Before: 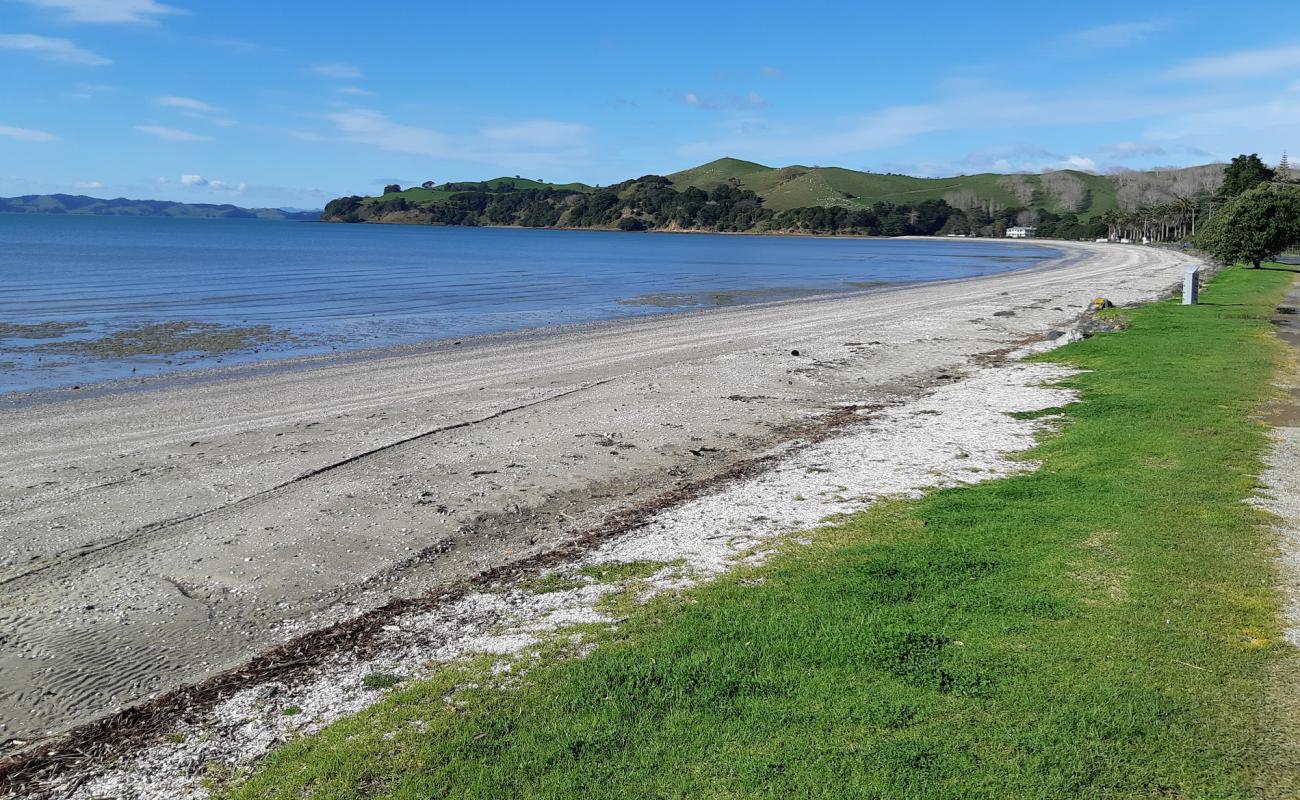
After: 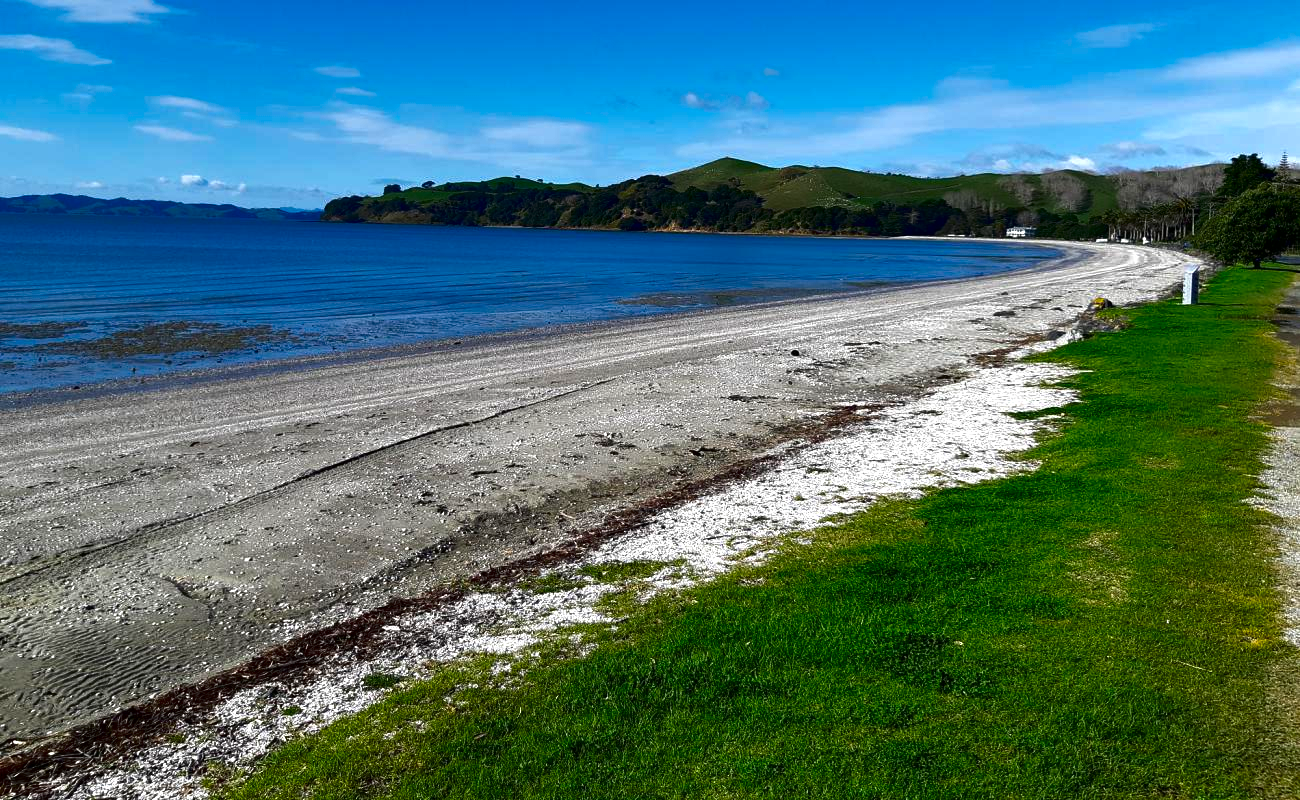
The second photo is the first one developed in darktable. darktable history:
contrast brightness saturation: brightness -0.52
exposure: black level correction 0, exposure 0.5 EV, compensate exposure bias true, compensate highlight preservation false
color balance rgb: perceptual saturation grading › global saturation 20%, global vibrance 20%
